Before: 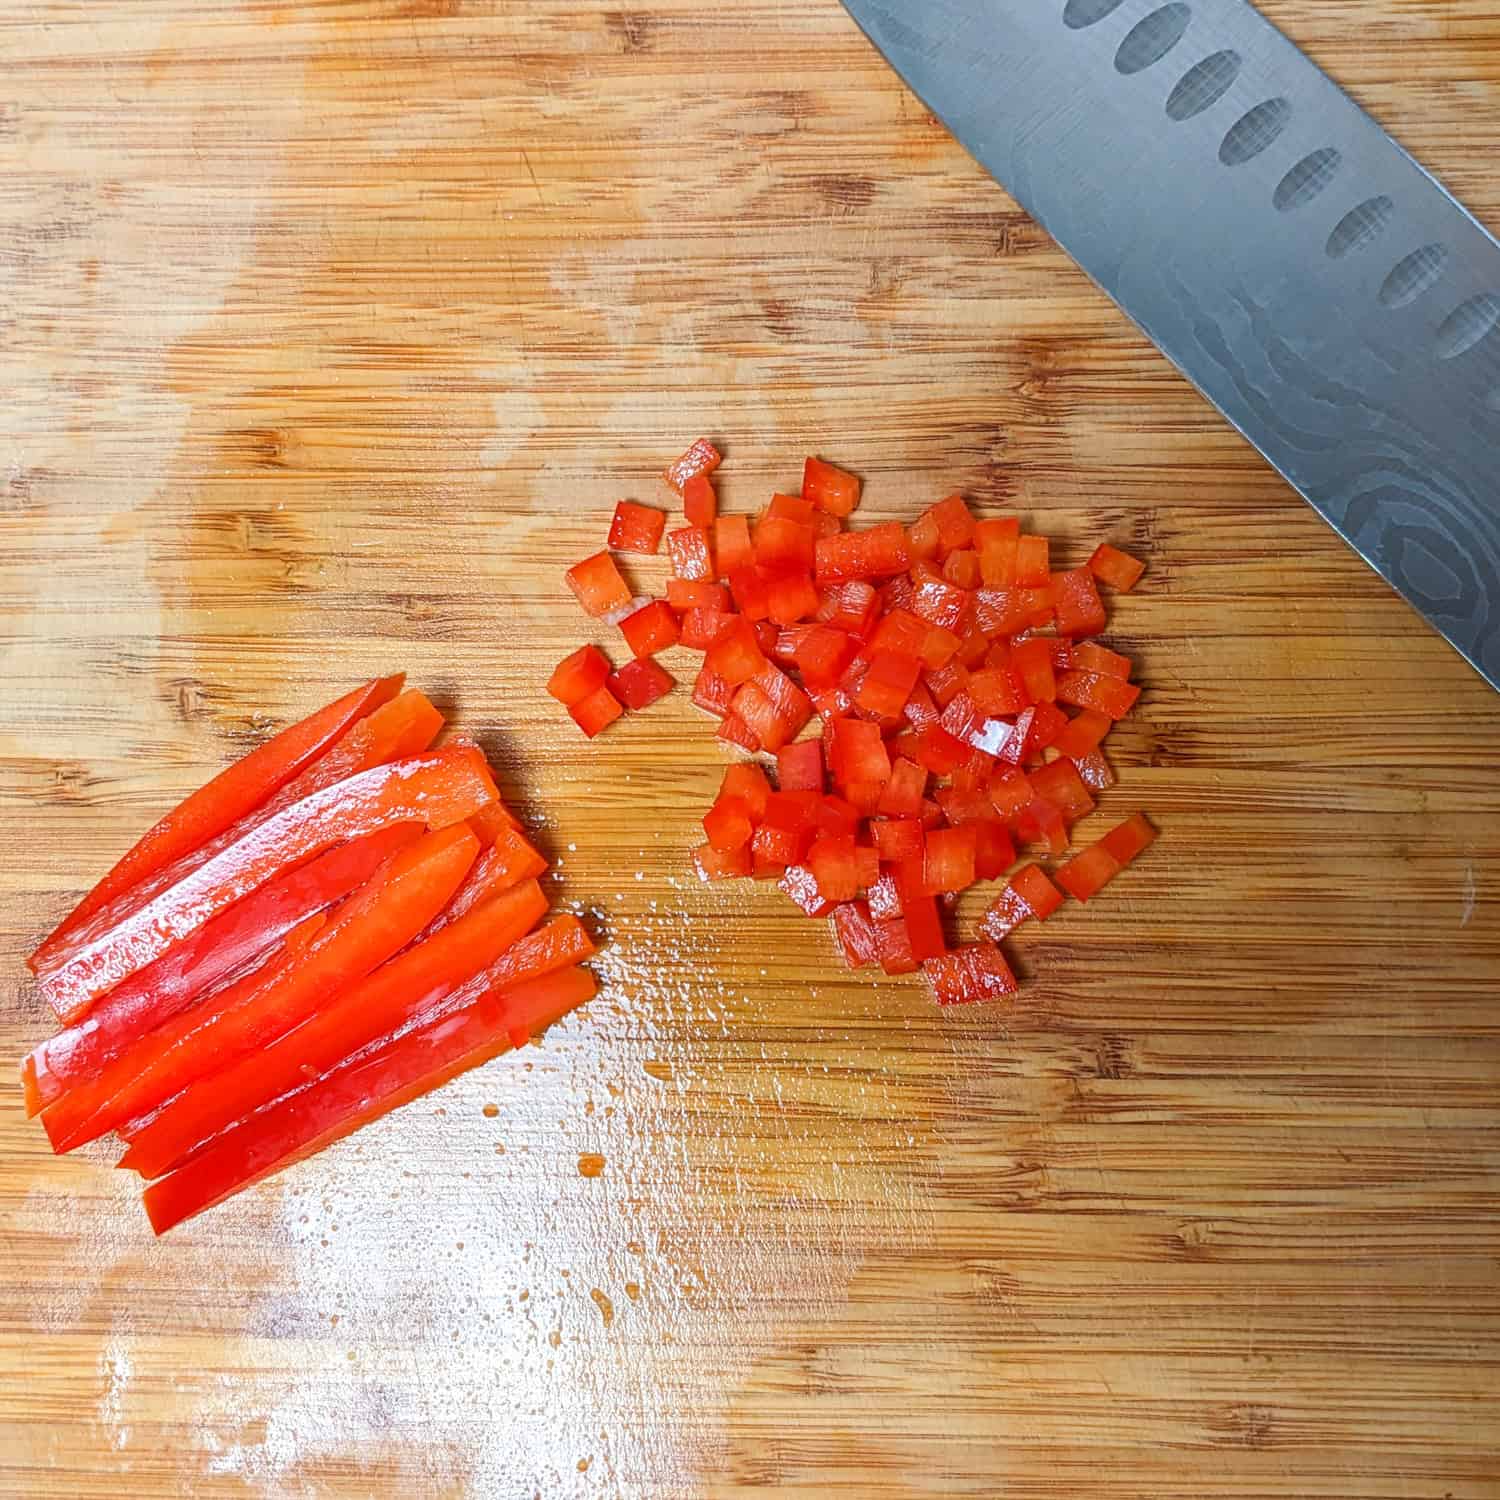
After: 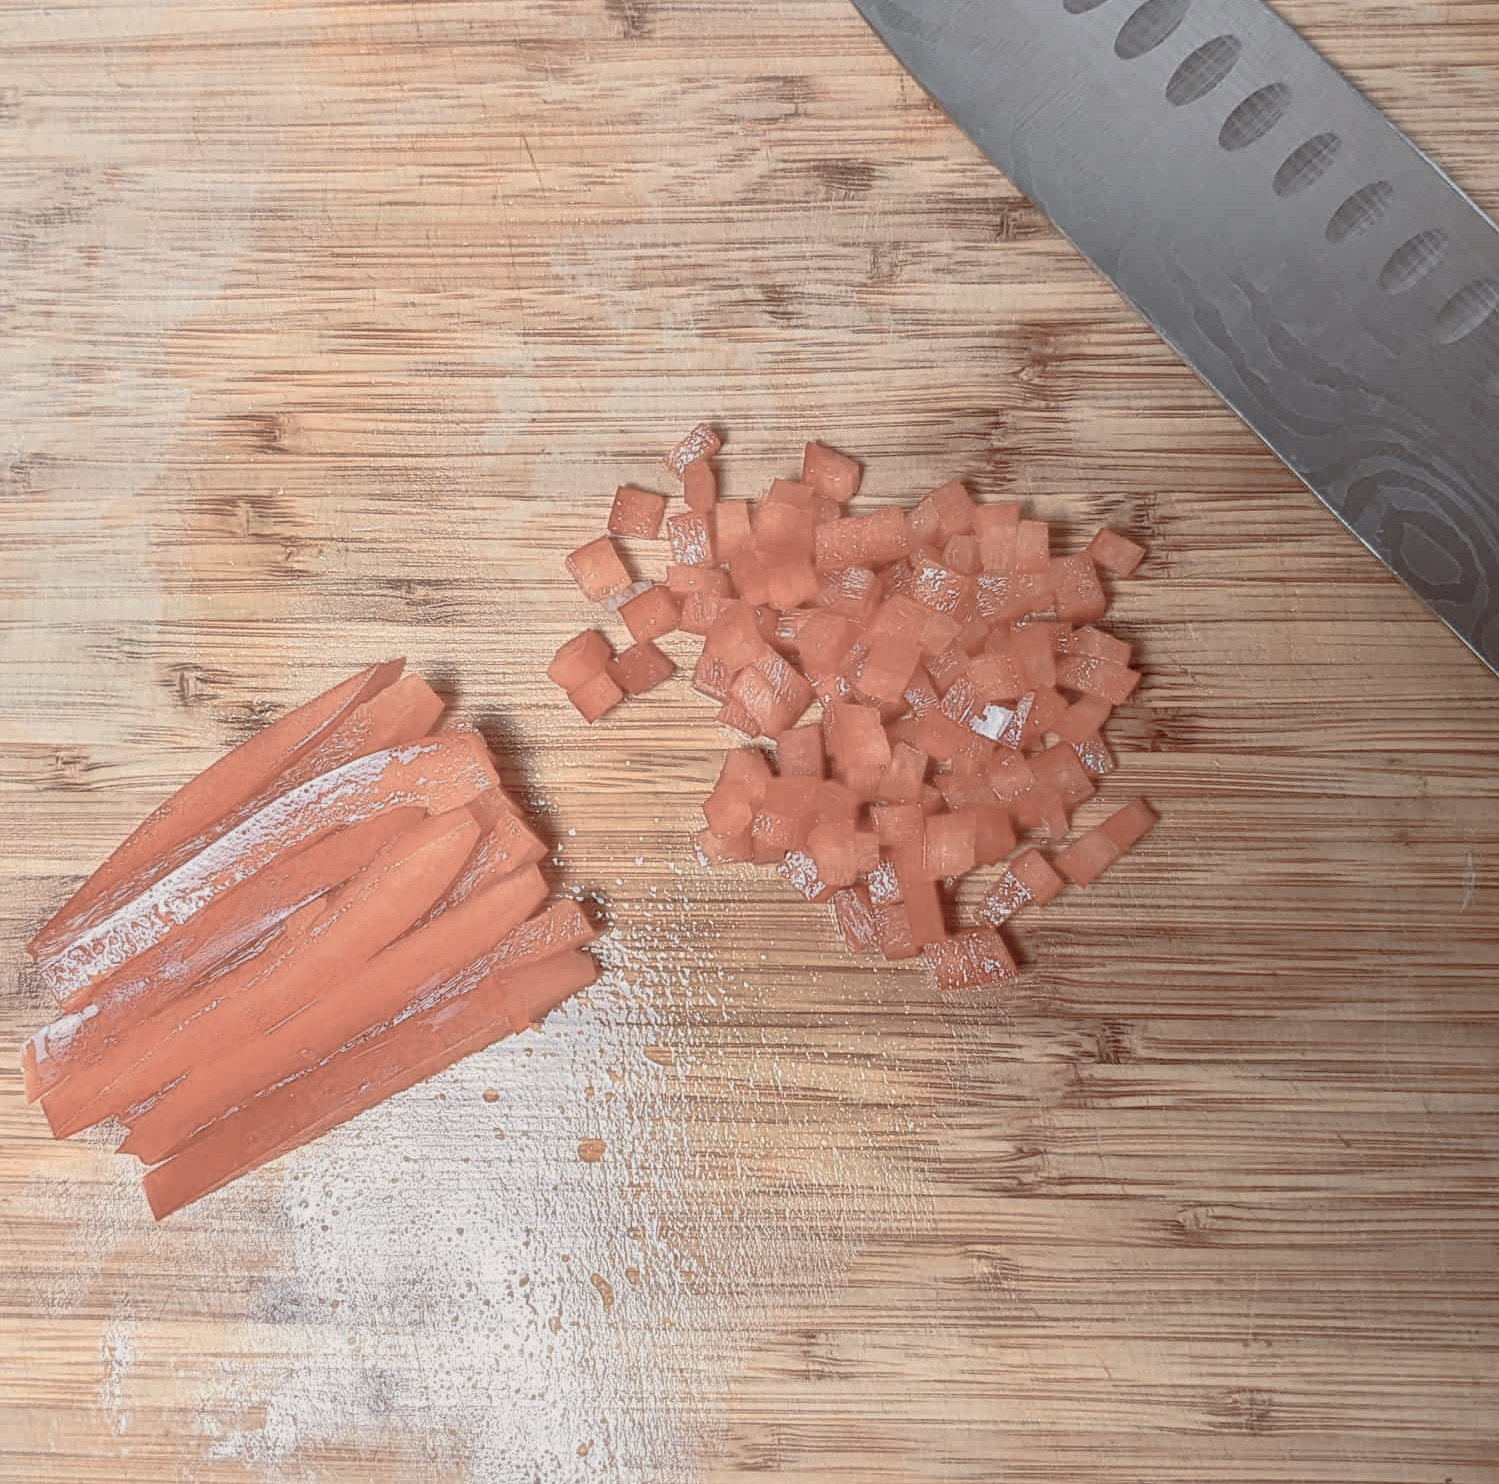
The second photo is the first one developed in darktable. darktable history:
color balance rgb: shadows lift › luminance 1%, shadows lift › chroma 0.2%, shadows lift › hue 20°, power › luminance 1%, power › chroma 0.4%, power › hue 34°, highlights gain › luminance 0.8%, highlights gain › chroma 0.4%, highlights gain › hue 44°, global offset › chroma 0.4%, global offset › hue 34°, white fulcrum 0.08 EV, linear chroma grading › shadows -7%, linear chroma grading › highlights -7%, linear chroma grading › global chroma -10%, linear chroma grading › mid-tones -8%, perceptual saturation grading › global saturation -28%, perceptual saturation grading › highlights -20%, perceptual saturation grading › mid-tones -24%, perceptual saturation grading › shadows -24%, perceptual brilliance grading › global brilliance -1%, perceptual brilliance grading › highlights -1%, perceptual brilliance grading › mid-tones -1%, perceptual brilliance grading › shadows -1%, global vibrance -17%, contrast -6%
crop: top 1.049%, right 0.001%
shadows and highlights: shadows -20, white point adjustment -2, highlights -35
color zones: curves: ch0 [(0.018, 0.548) (0.197, 0.654) (0.425, 0.447) (0.605, 0.658) (0.732, 0.579)]; ch1 [(0.105, 0.531) (0.224, 0.531) (0.386, 0.39) (0.618, 0.456) (0.732, 0.456) (0.956, 0.421)]; ch2 [(0.039, 0.583) (0.215, 0.465) (0.399, 0.544) (0.465, 0.548) (0.614, 0.447) (0.724, 0.43) (0.882, 0.623) (0.956, 0.632)]
